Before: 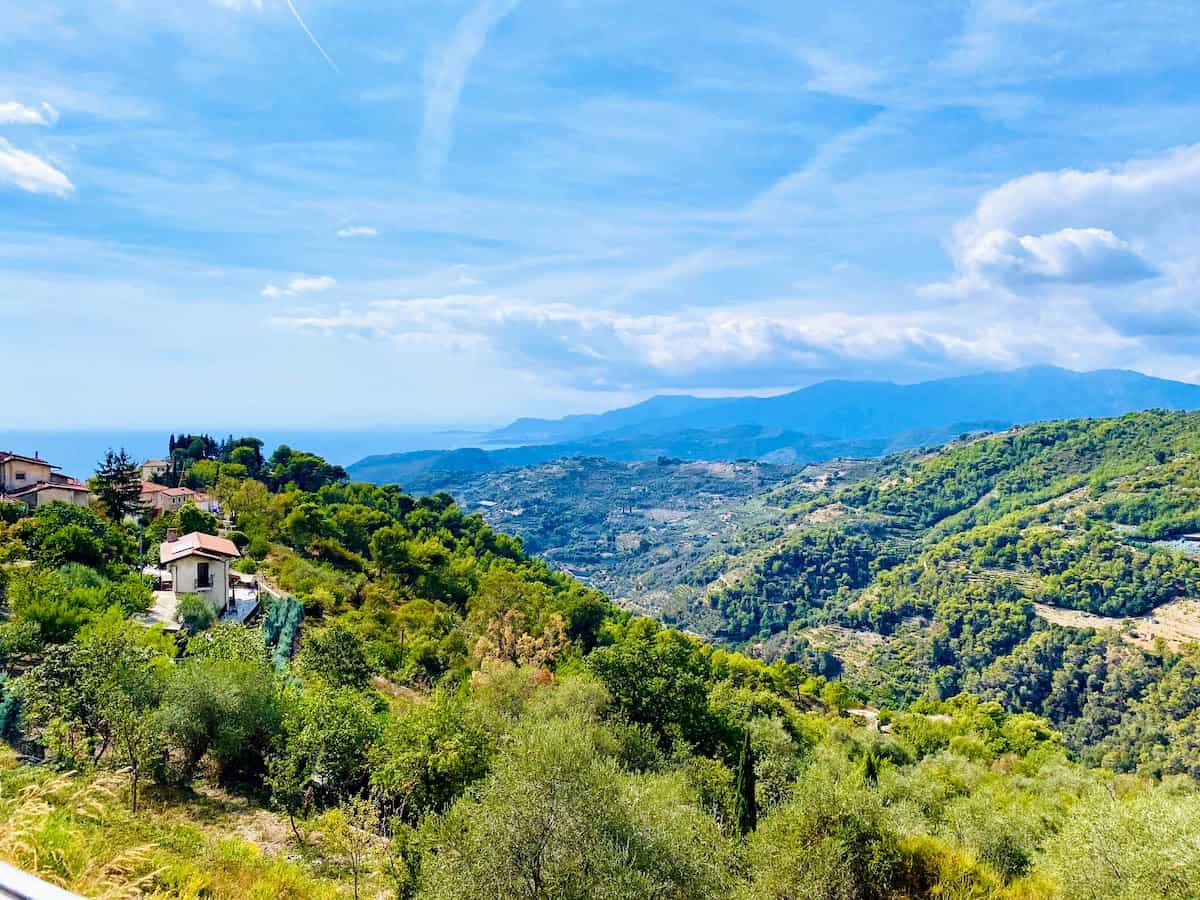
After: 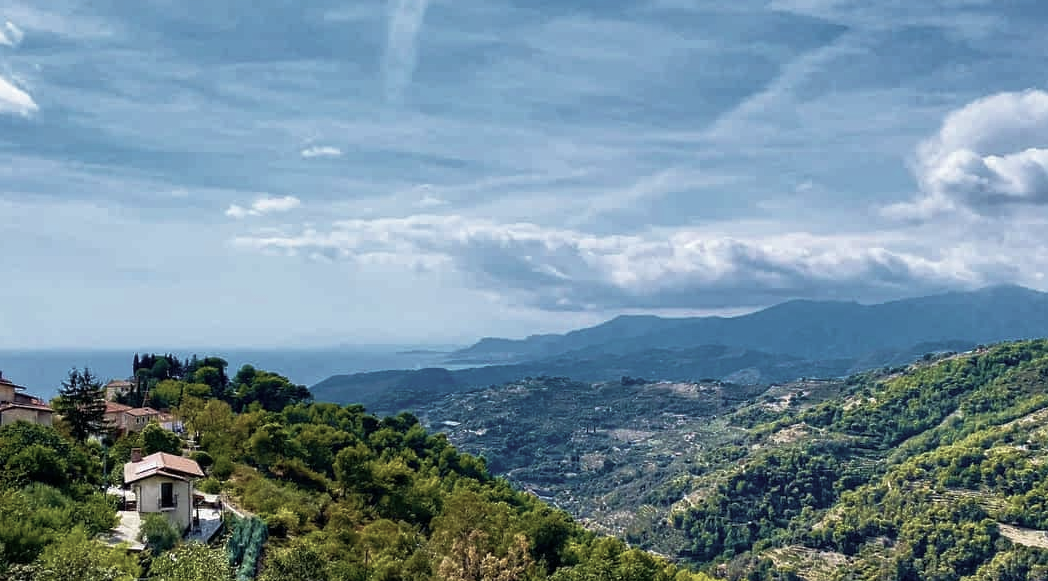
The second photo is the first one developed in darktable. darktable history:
color correction: saturation 0.57
velvia: strength 40%
rgb curve: curves: ch0 [(0, 0) (0.415, 0.237) (1, 1)]
crop: left 3.015%, top 8.969%, right 9.647%, bottom 26.457%
